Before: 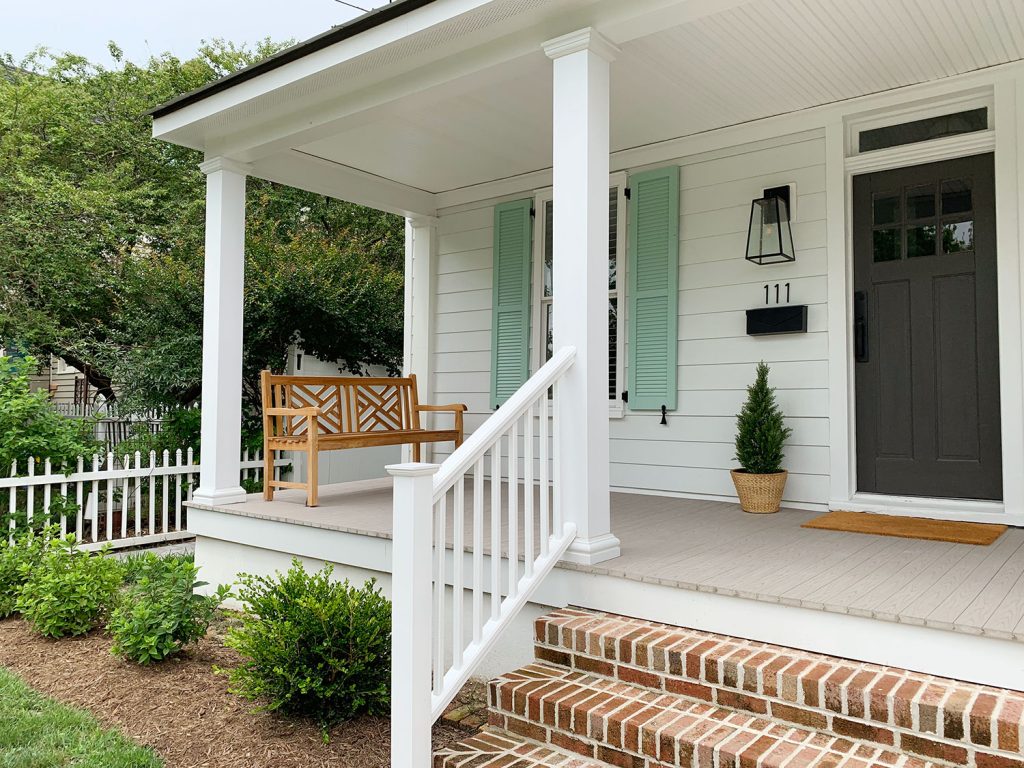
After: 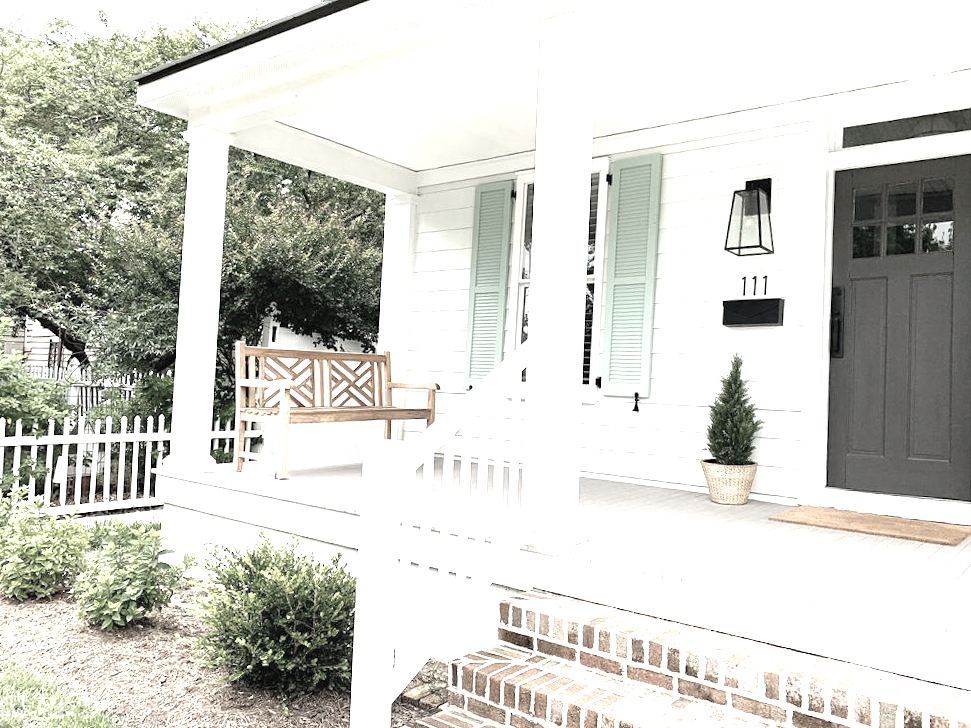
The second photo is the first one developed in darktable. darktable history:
color zones: curves: ch0 [(0.099, 0.624) (0.257, 0.596) (0.384, 0.376) (0.529, 0.492) (0.697, 0.564) (0.768, 0.532) (0.908, 0.644)]; ch1 [(0.112, 0.564) (0.254, 0.612) (0.432, 0.676) (0.592, 0.456) (0.743, 0.684) (0.888, 0.536)]; ch2 [(0.25, 0.5) (0.469, 0.36) (0.75, 0.5)]
crop and rotate: angle -2.37°
color correction: highlights b* 0.003, saturation 0.254
exposure: black level correction 0, exposure 1.745 EV, compensate highlight preservation false
